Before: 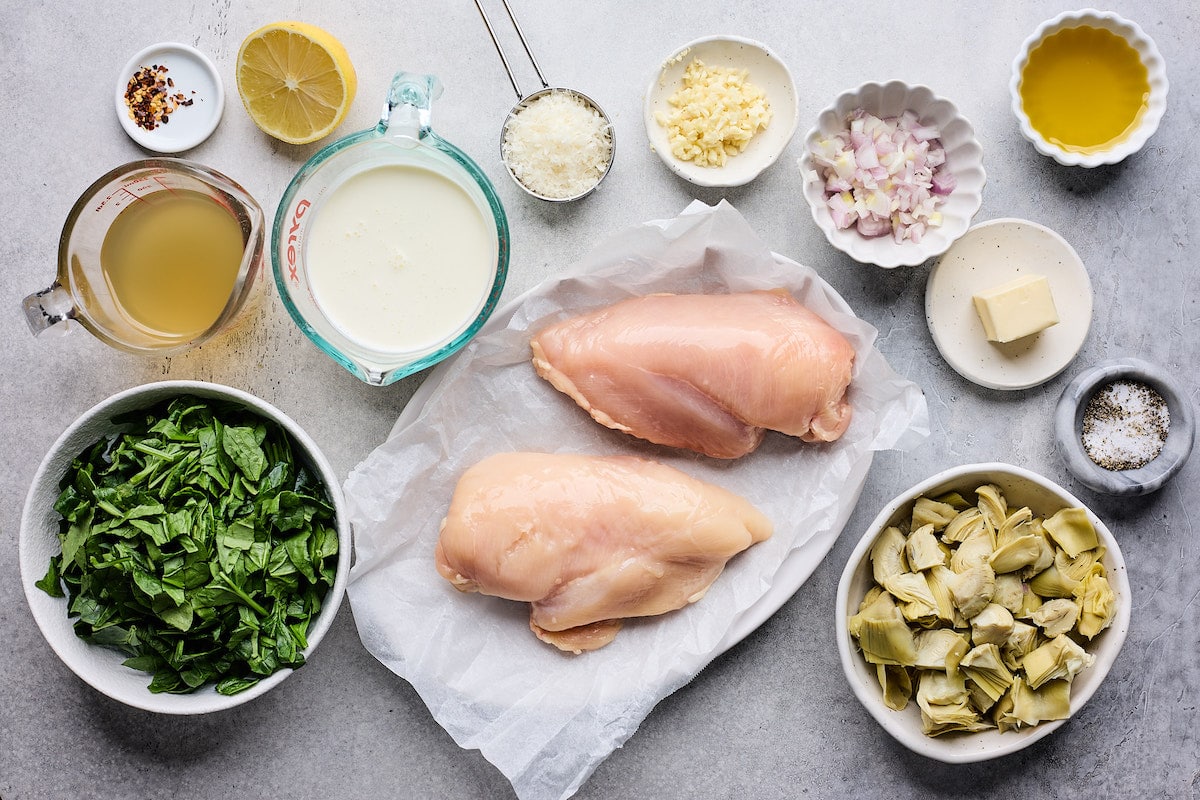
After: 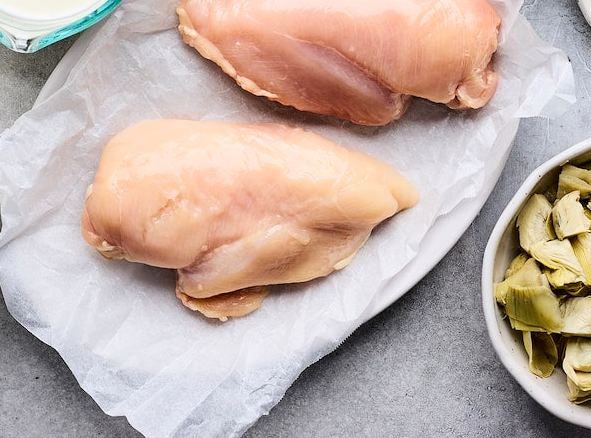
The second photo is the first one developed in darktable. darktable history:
contrast brightness saturation: contrast 0.152, brightness -0.012, saturation 0.101
crop: left 29.565%, top 41.727%, right 21.155%, bottom 3.471%
